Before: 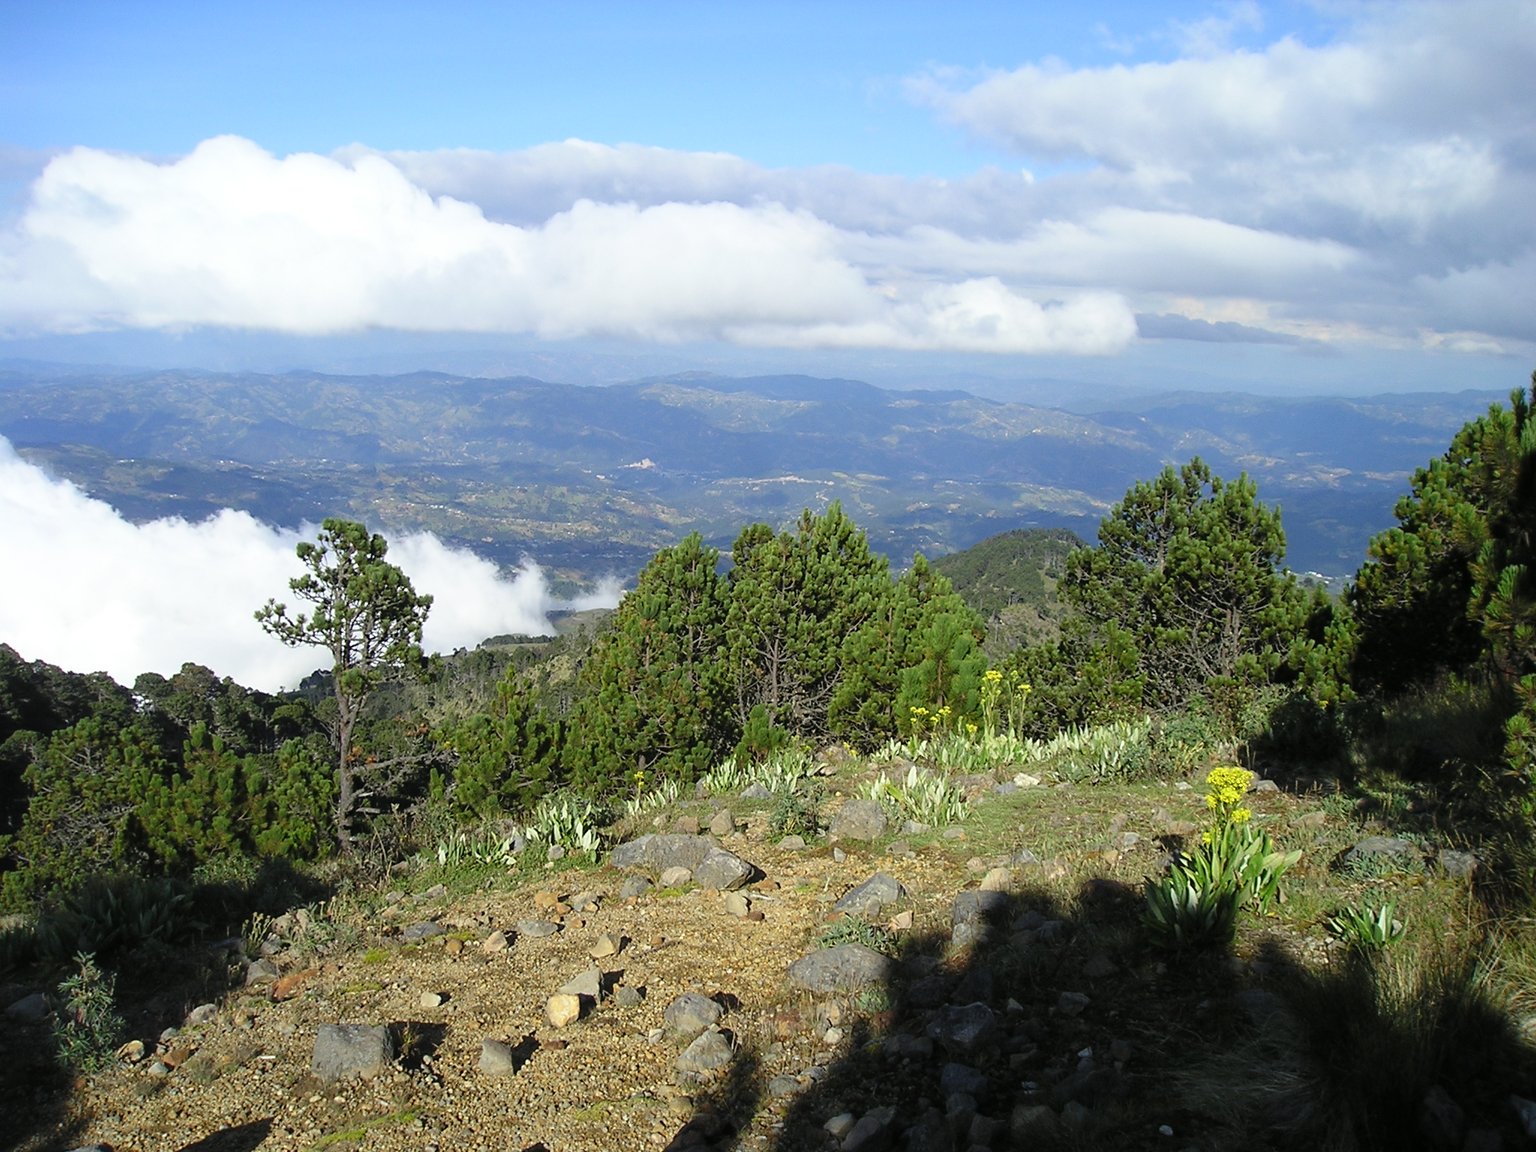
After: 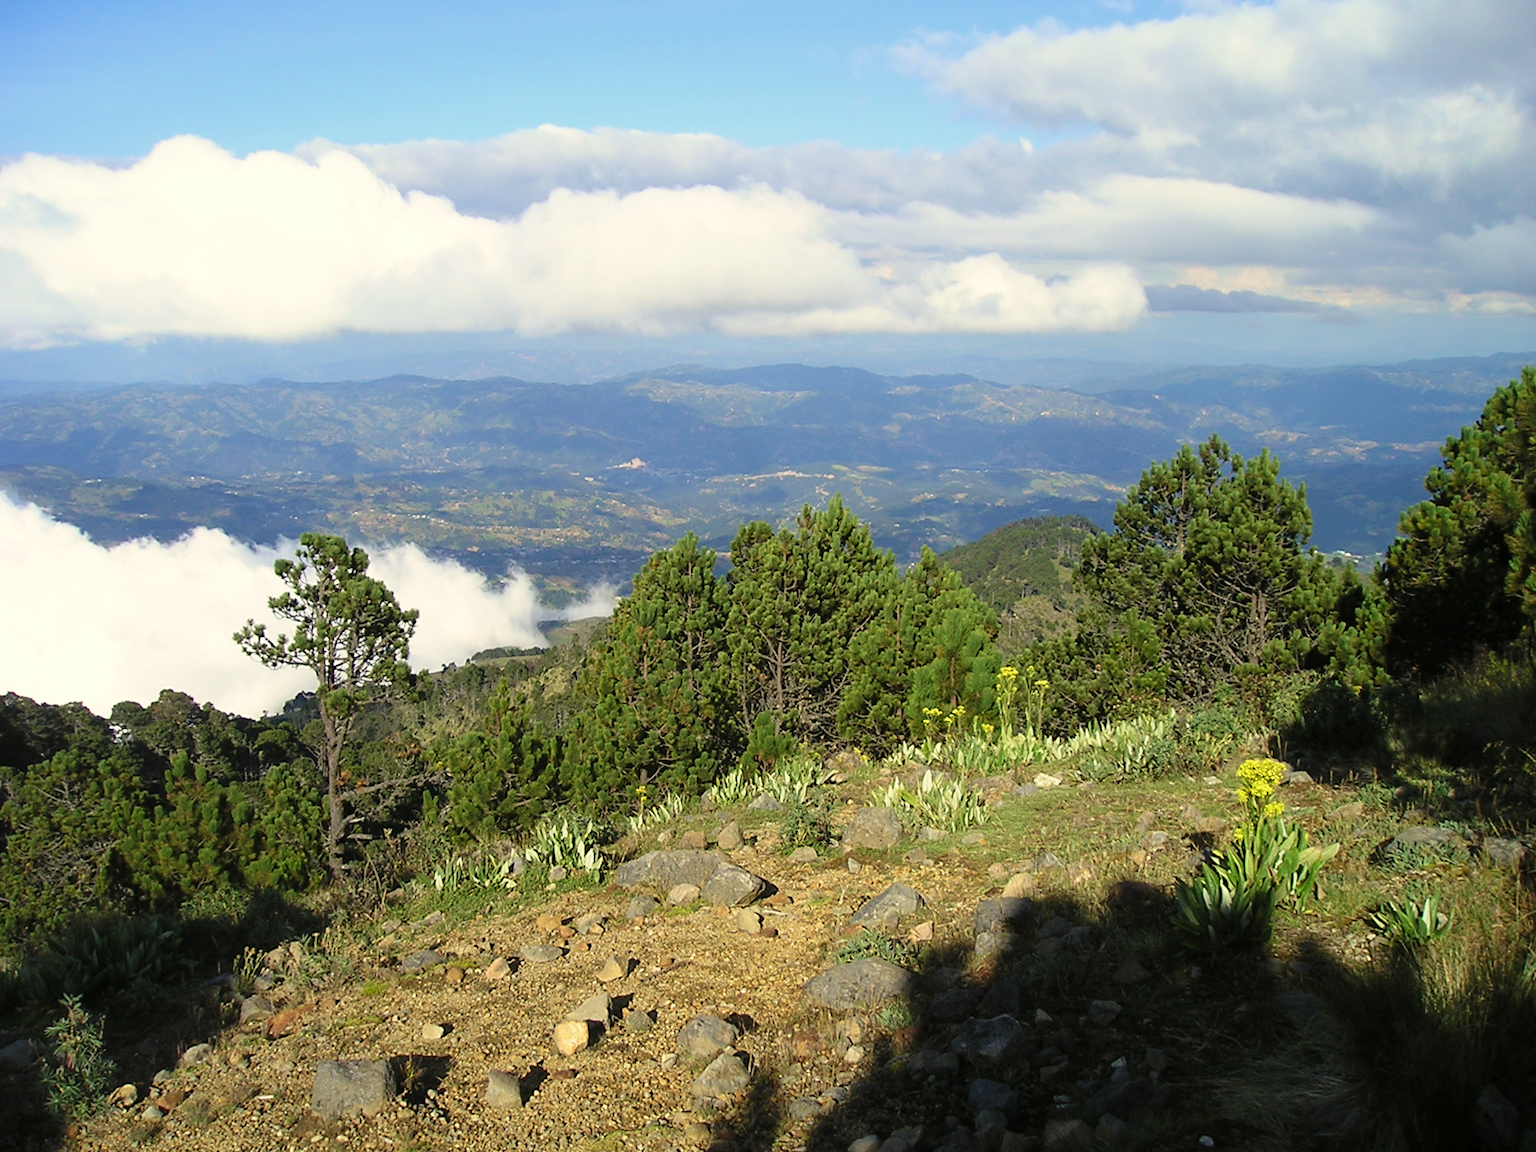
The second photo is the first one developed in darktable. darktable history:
velvia: on, module defaults
rotate and perspective: rotation -2.12°, lens shift (vertical) 0.009, lens shift (horizontal) -0.008, automatic cropping original format, crop left 0.036, crop right 0.964, crop top 0.05, crop bottom 0.959
white balance: red 1.045, blue 0.932
